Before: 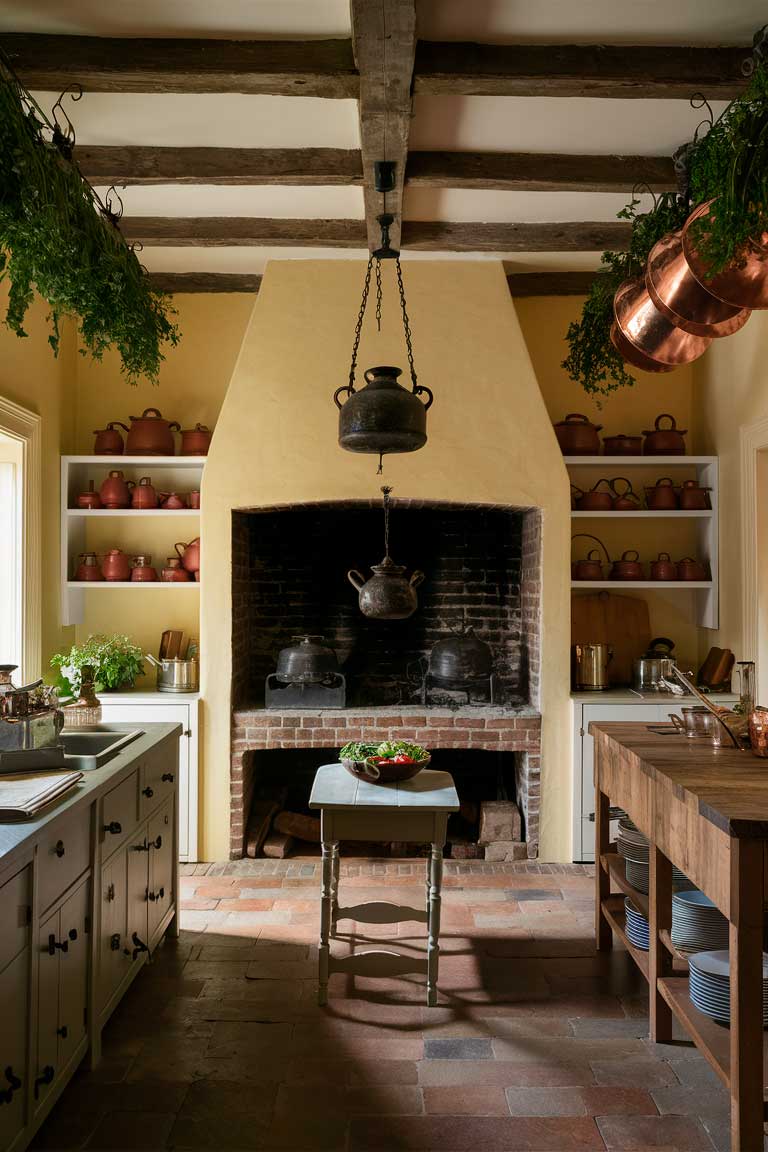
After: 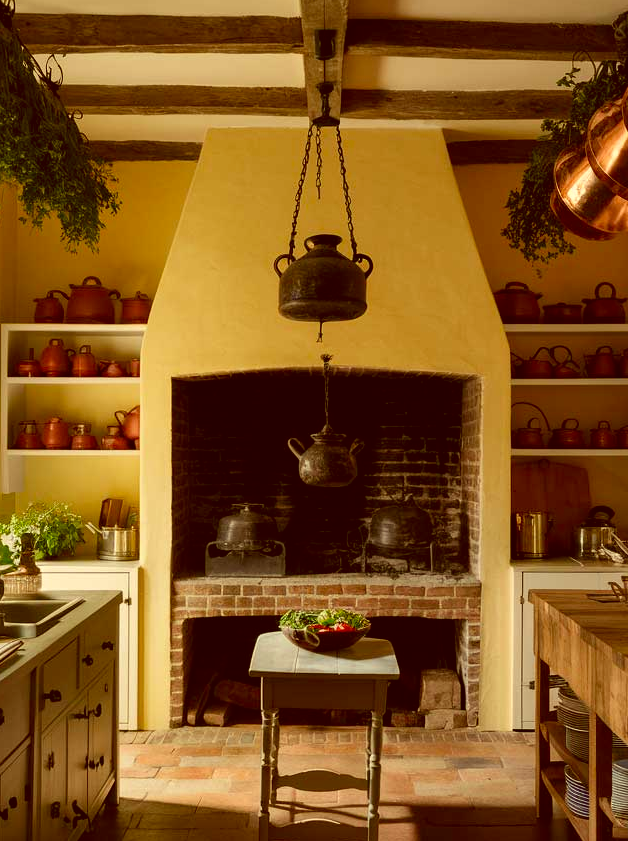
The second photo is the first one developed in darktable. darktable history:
crop: left 7.834%, top 11.531%, right 10.374%, bottom 15.406%
color correction: highlights a* 0.988, highlights b* 24.96, shadows a* 15.64, shadows b* 24.23
